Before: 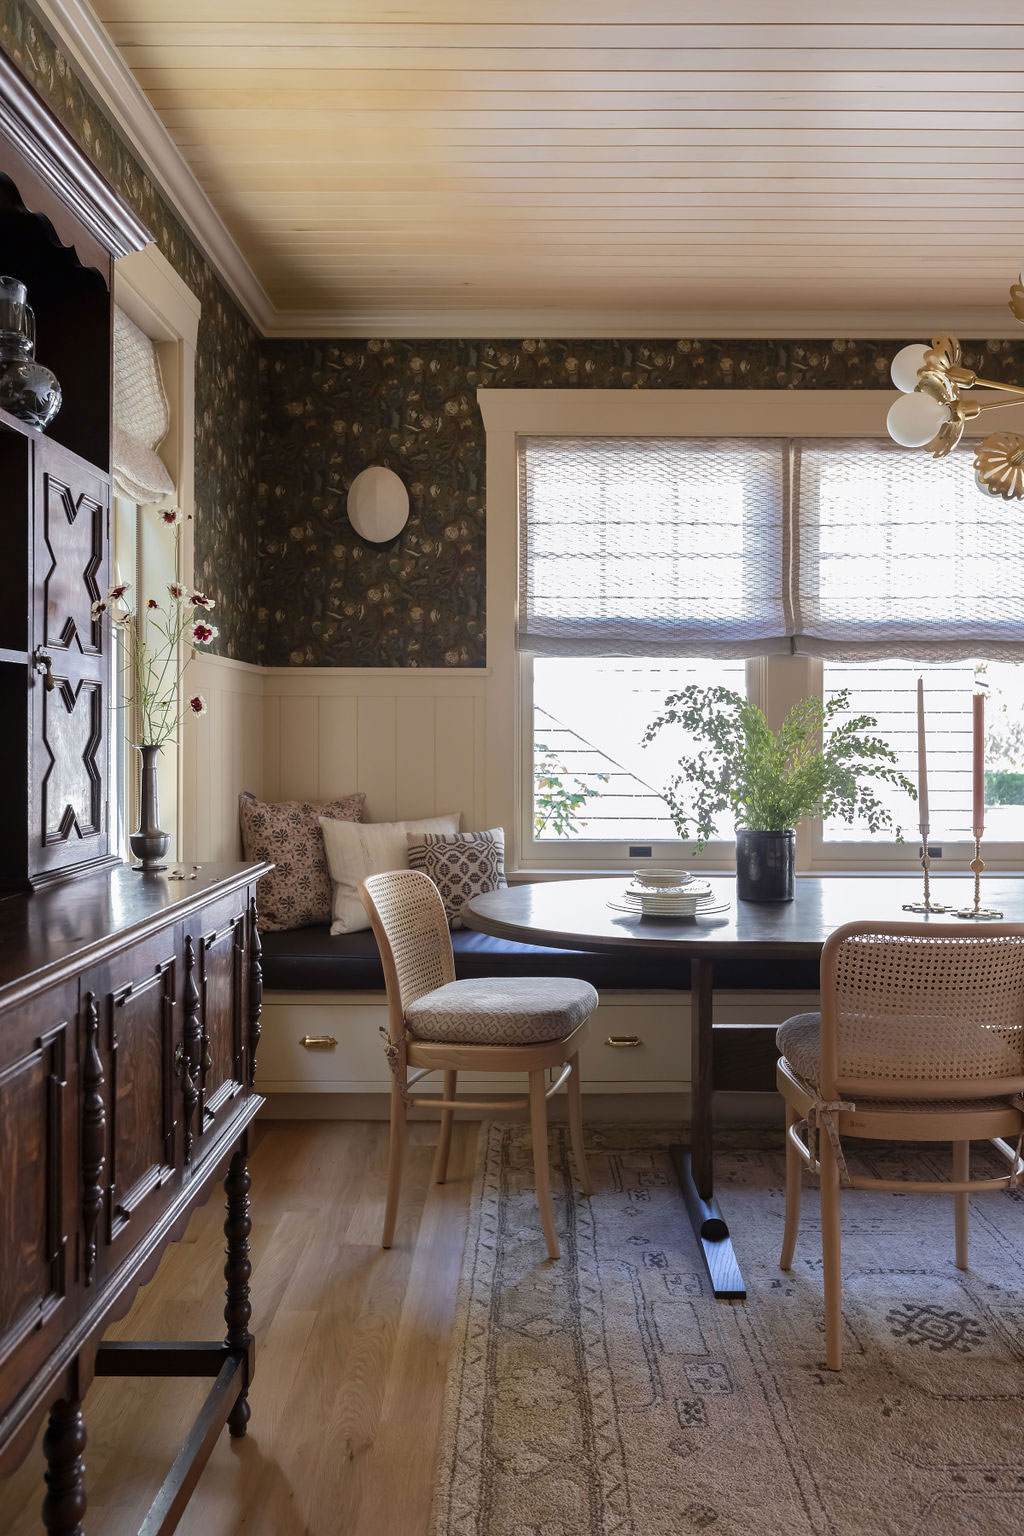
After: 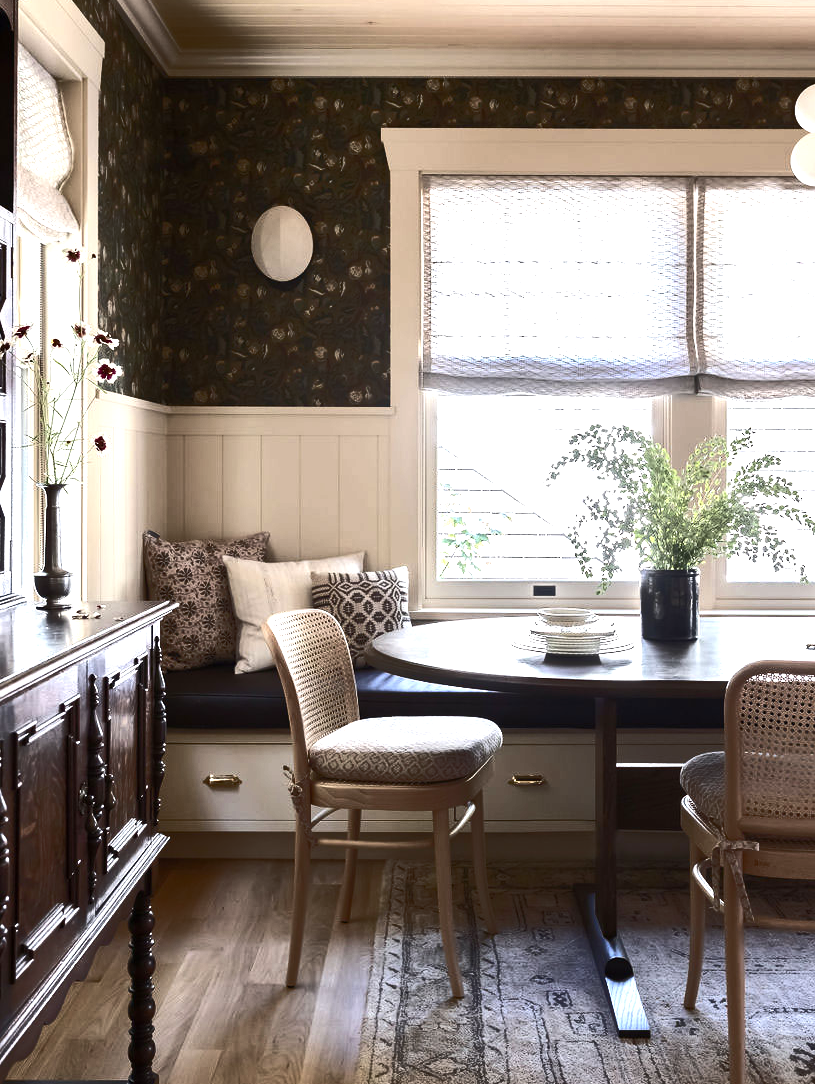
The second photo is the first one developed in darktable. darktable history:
exposure: black level correction 0, exposure 1.288 EV, compensate highlight preservation false
crop: left 9.409%, top 17.017%, right 10.927%, bottom 12.377%
color balance rgb: perceptual saturation grading › global saturation 20%, perceptual saturation grading › highlights -48.975%, perceptual saturation grading › shadows 24.137%, perceptual brilliance grading › highlights 1.71%, perceptual brilliance grading › mid-tones -49.616%, perceptual brilliance grading › shadows -50.093%
